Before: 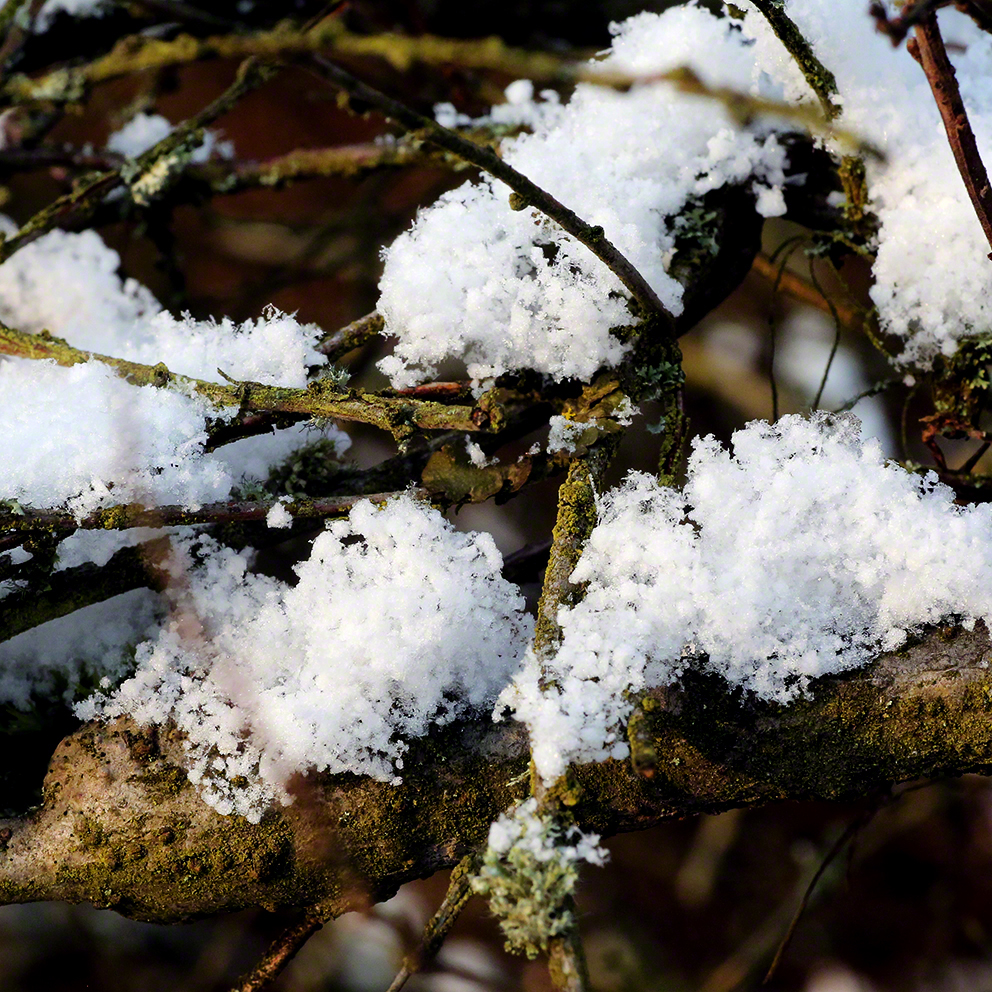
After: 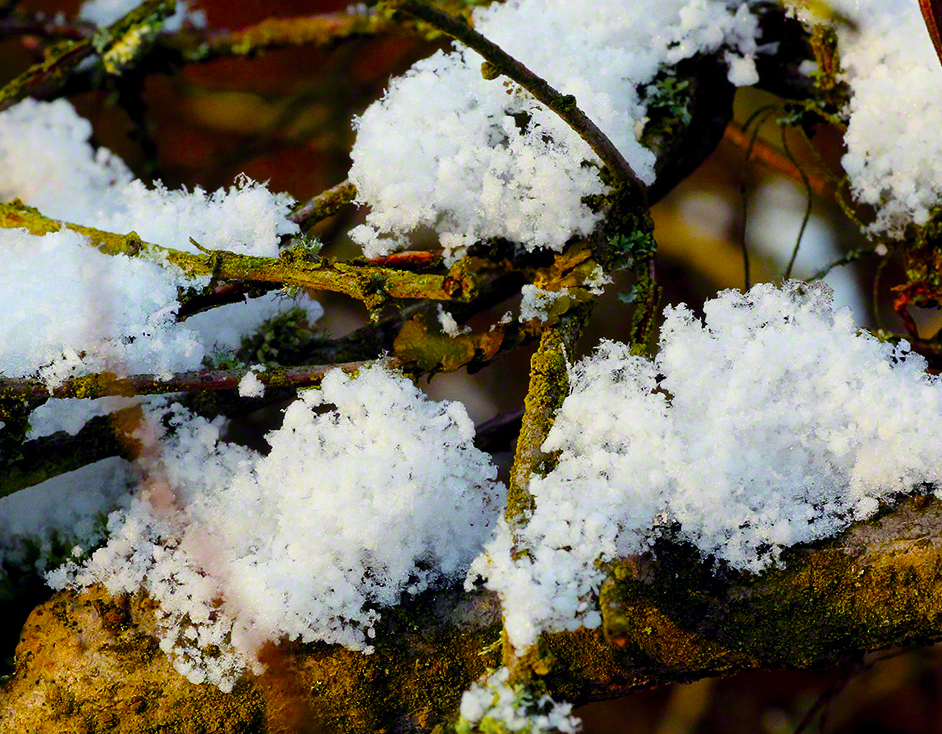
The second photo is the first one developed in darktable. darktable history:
tone equalizer: on, module defaults
grain: coarseness 0.09 ISO, strength 10%
color correction: highlights a* -2.68, highlights b* 2.57
color balance: input saturation 134.34%, contrast -10.04%, contrast fulcrum 19.67%, output saturation 133.51%
crop and rotate: left 2.991%, top 13.302%, right 1.981%, bottom 12.636%
